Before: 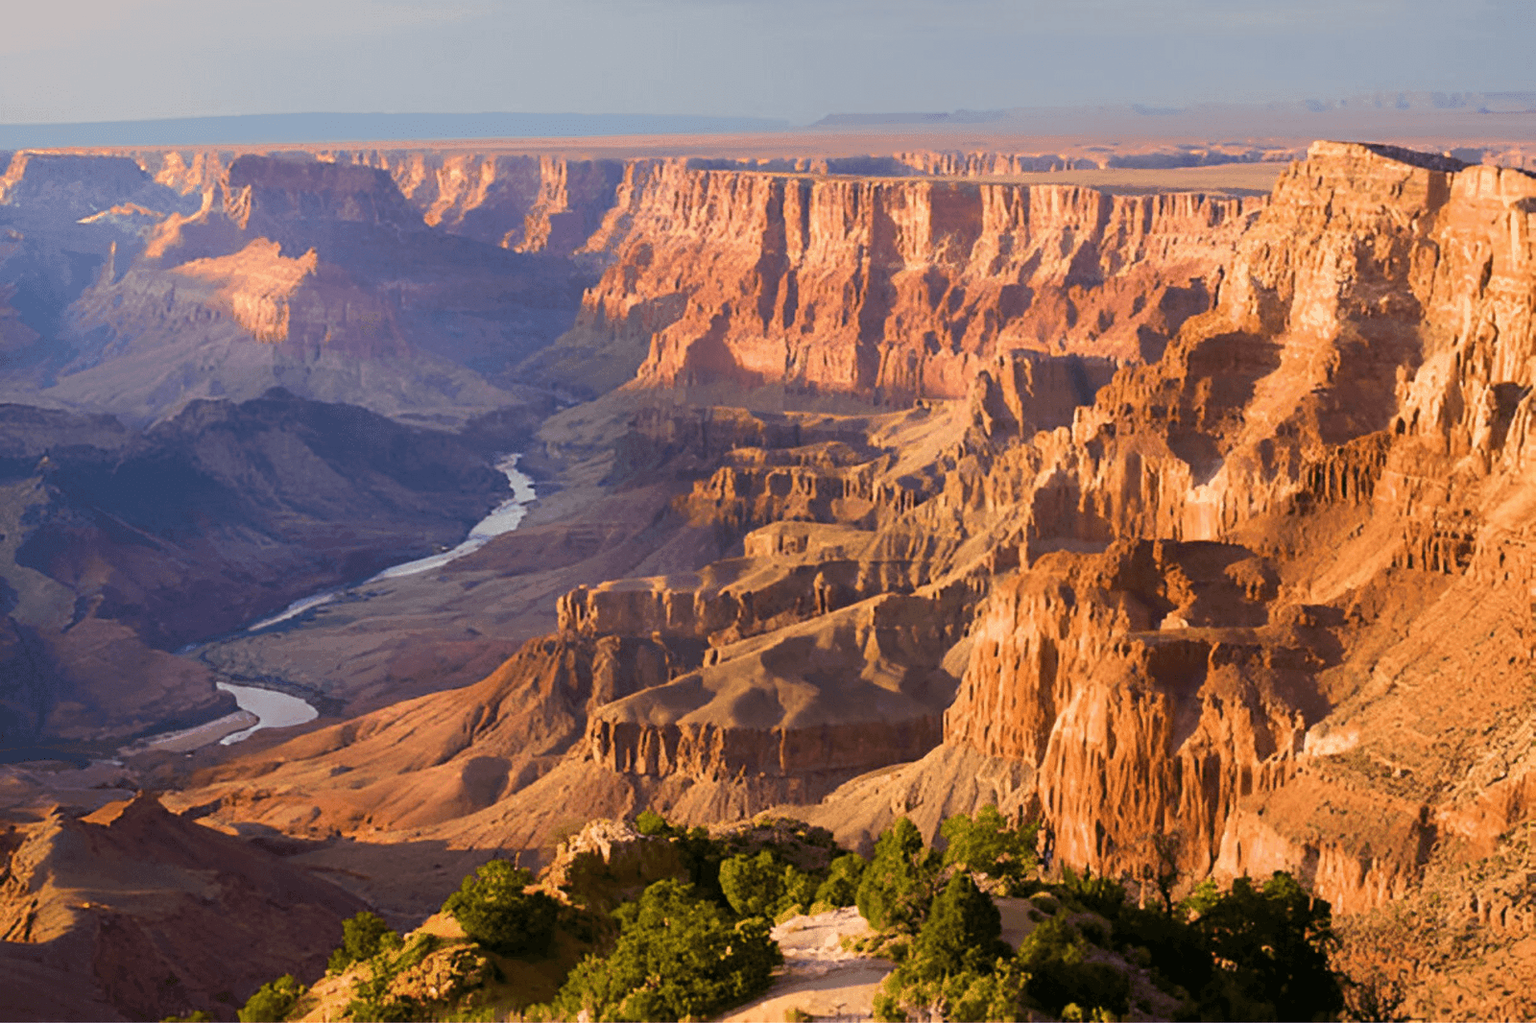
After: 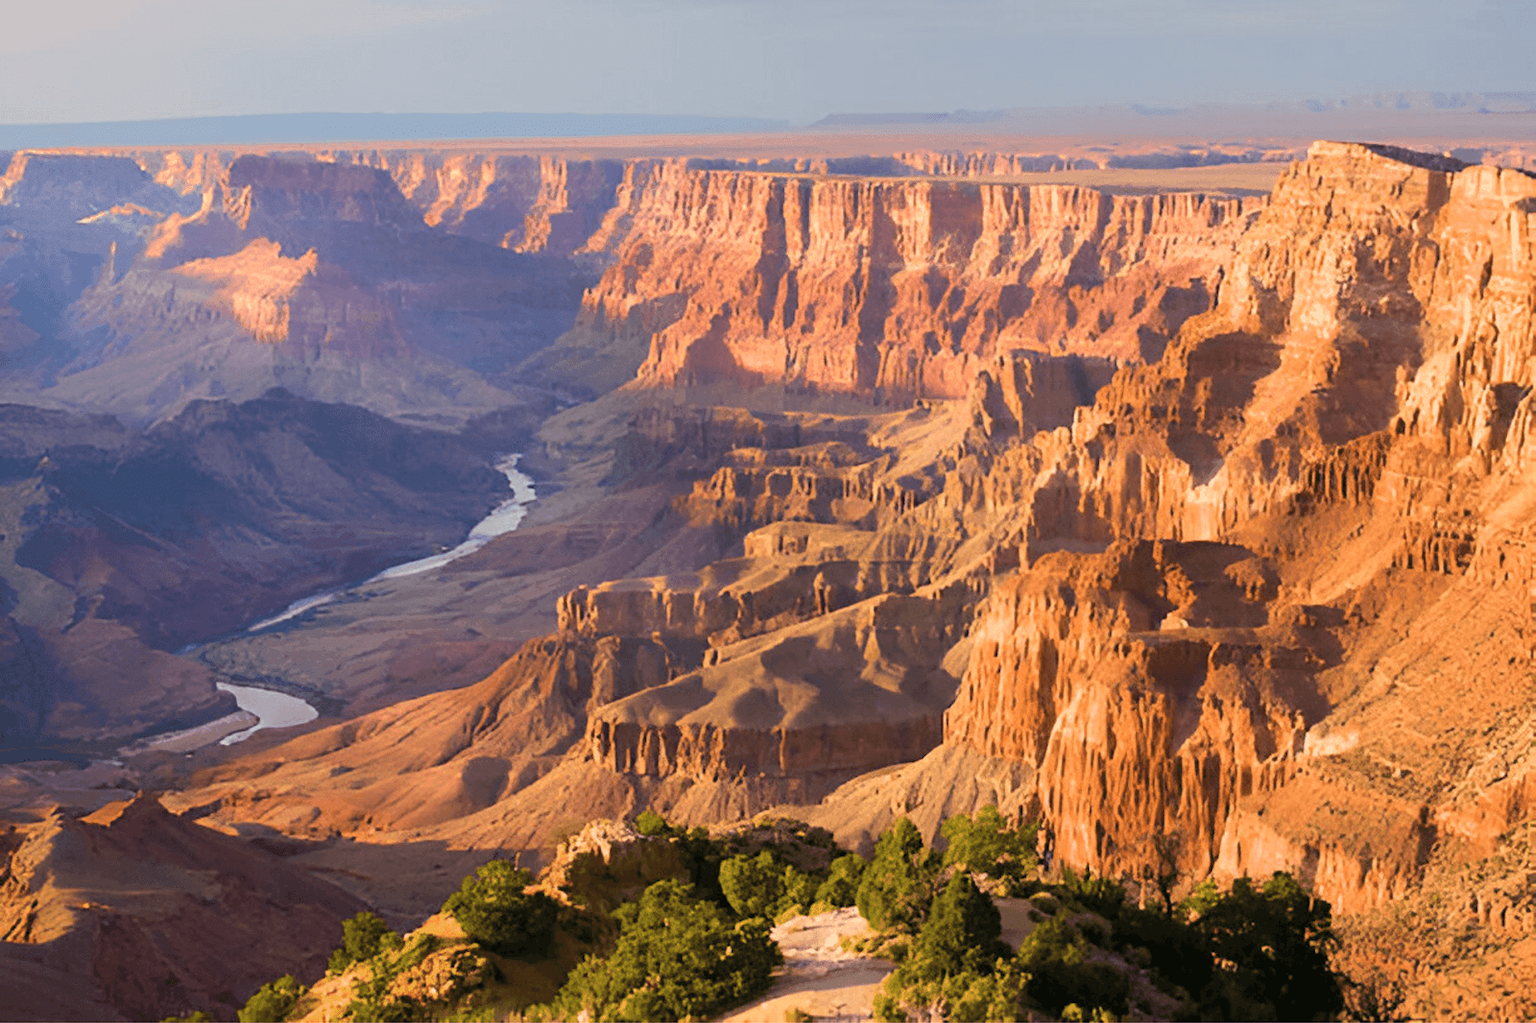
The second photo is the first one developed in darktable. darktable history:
contrast brightness saturation: contrast 0.048, brightness 0.062, saturation 0.006
color correction: highlights a* 0.01, highlights b* -0.69
